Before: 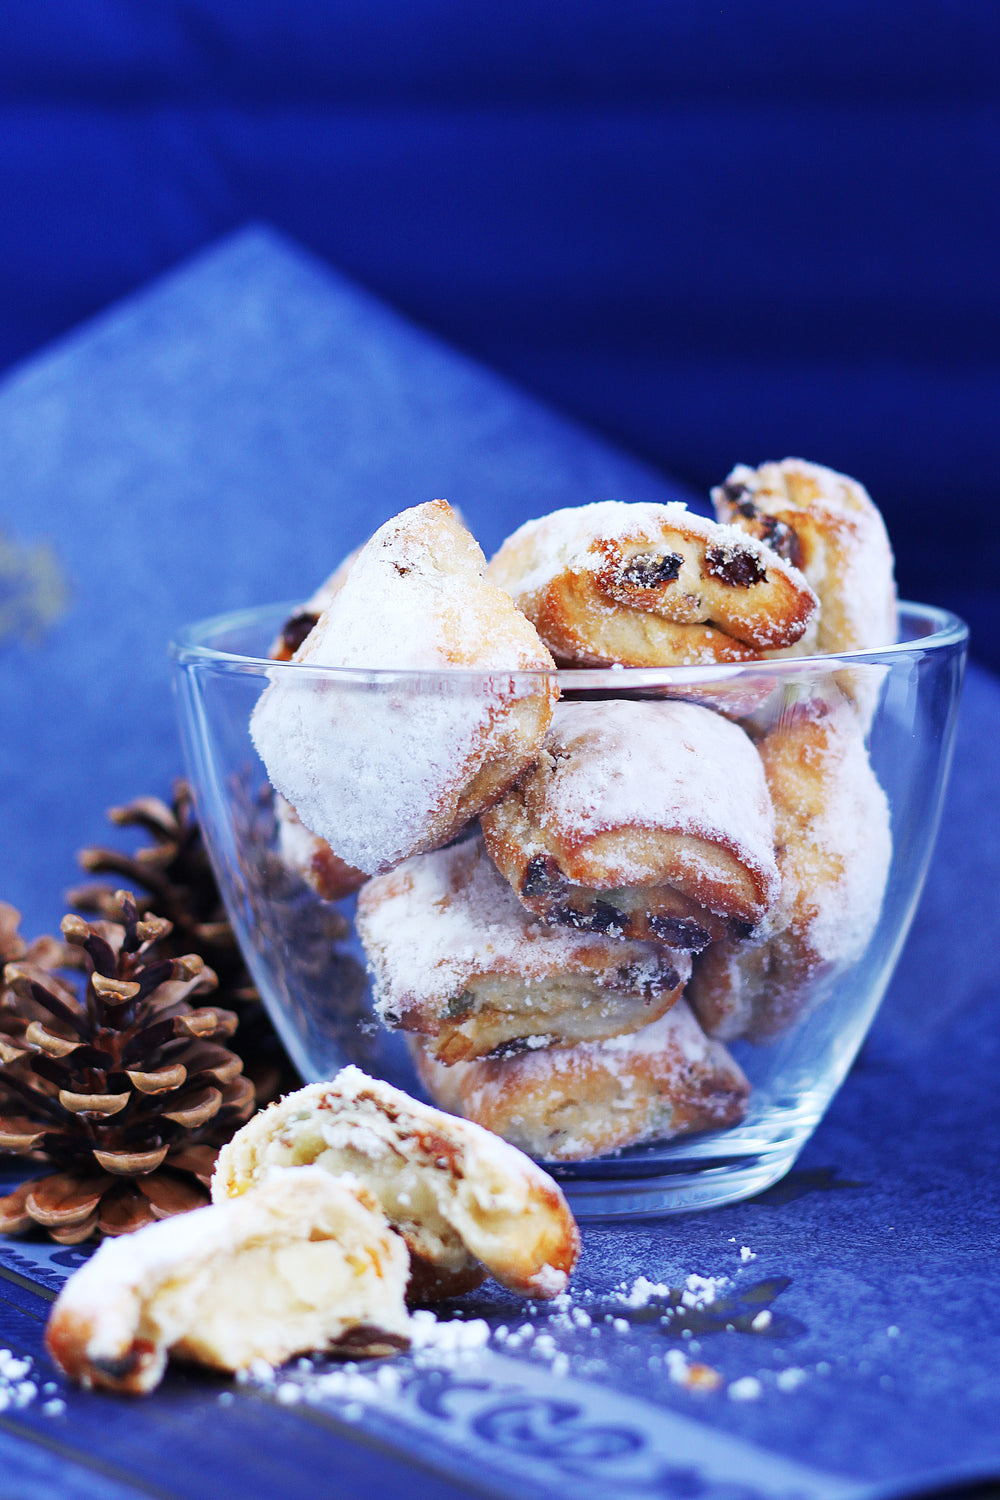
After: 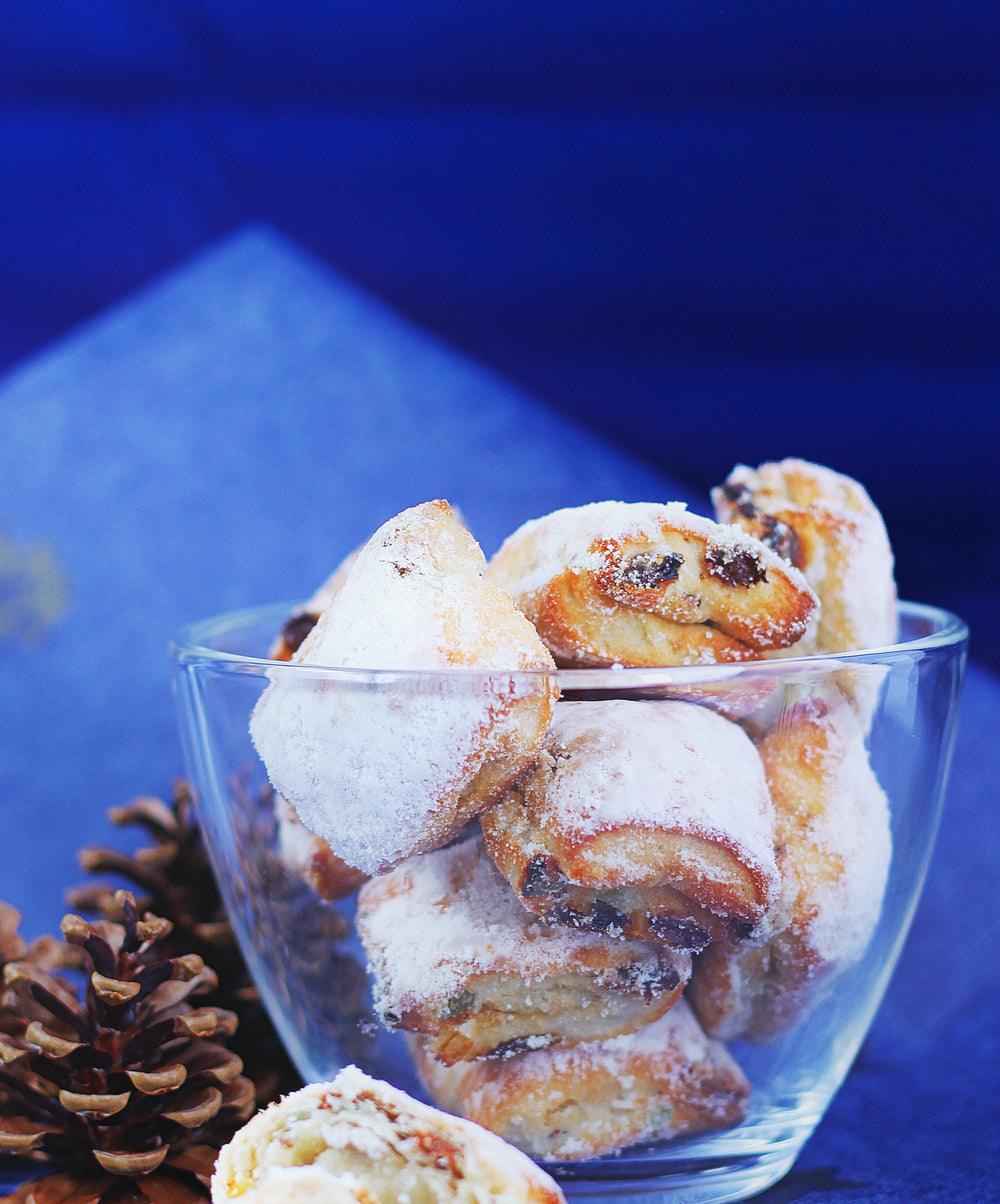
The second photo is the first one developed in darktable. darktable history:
crop: bottom 19.697%
contrast equalizer: octaves 7, y [[0.439, 0.44, 0.442, 0.457, 0.493, 0.498], [0.5 ×6], [0.5 ×6], [0 ×6], [0 ×6]]
